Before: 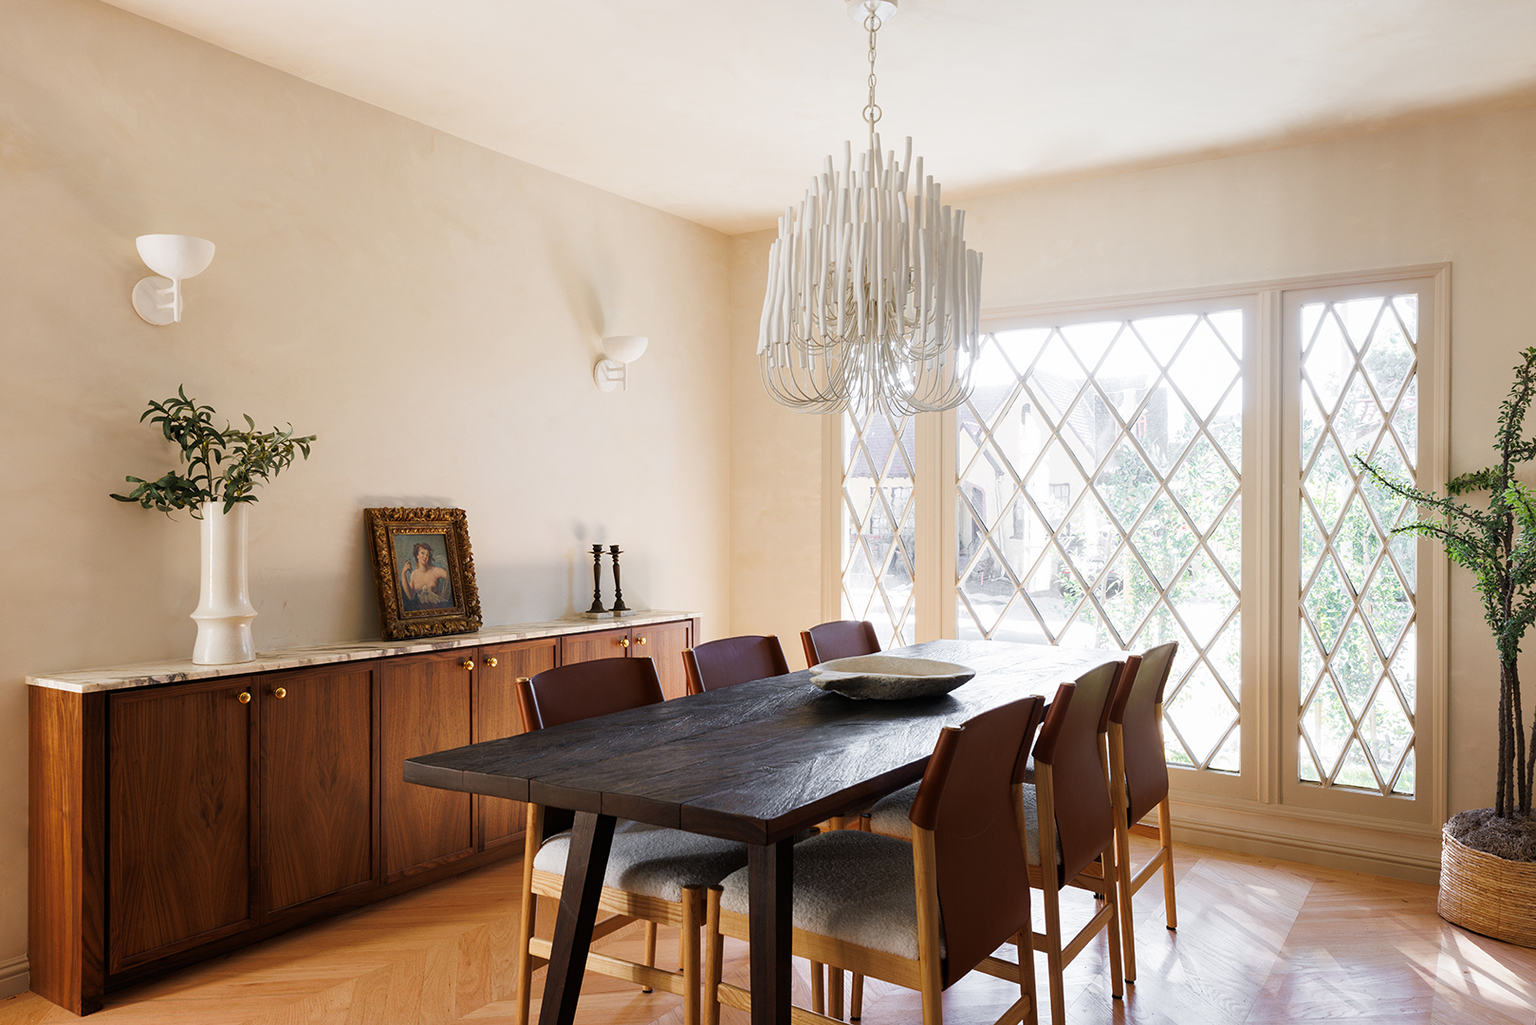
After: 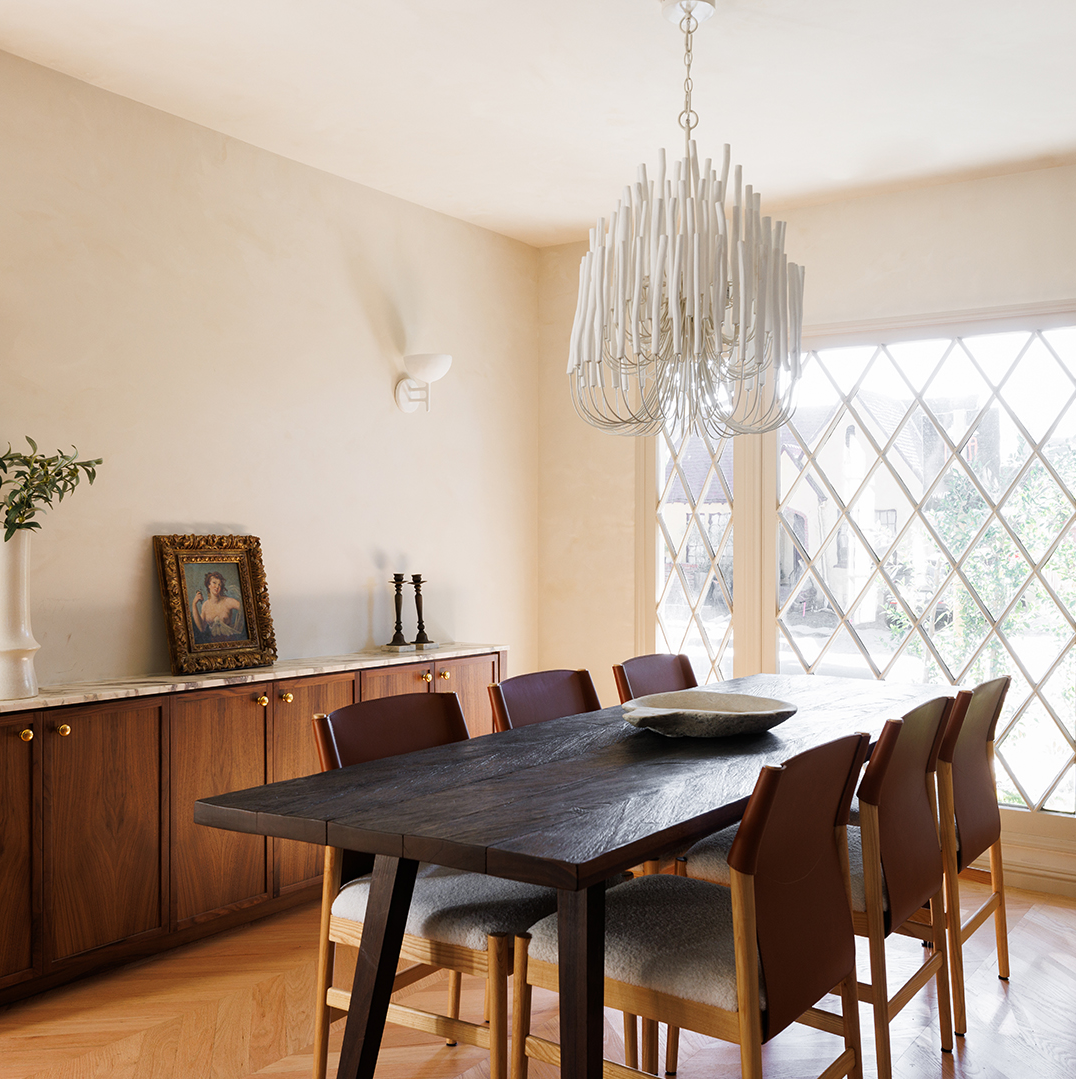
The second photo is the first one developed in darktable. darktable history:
crop and rotate: left 14.311%, right 19.218%
